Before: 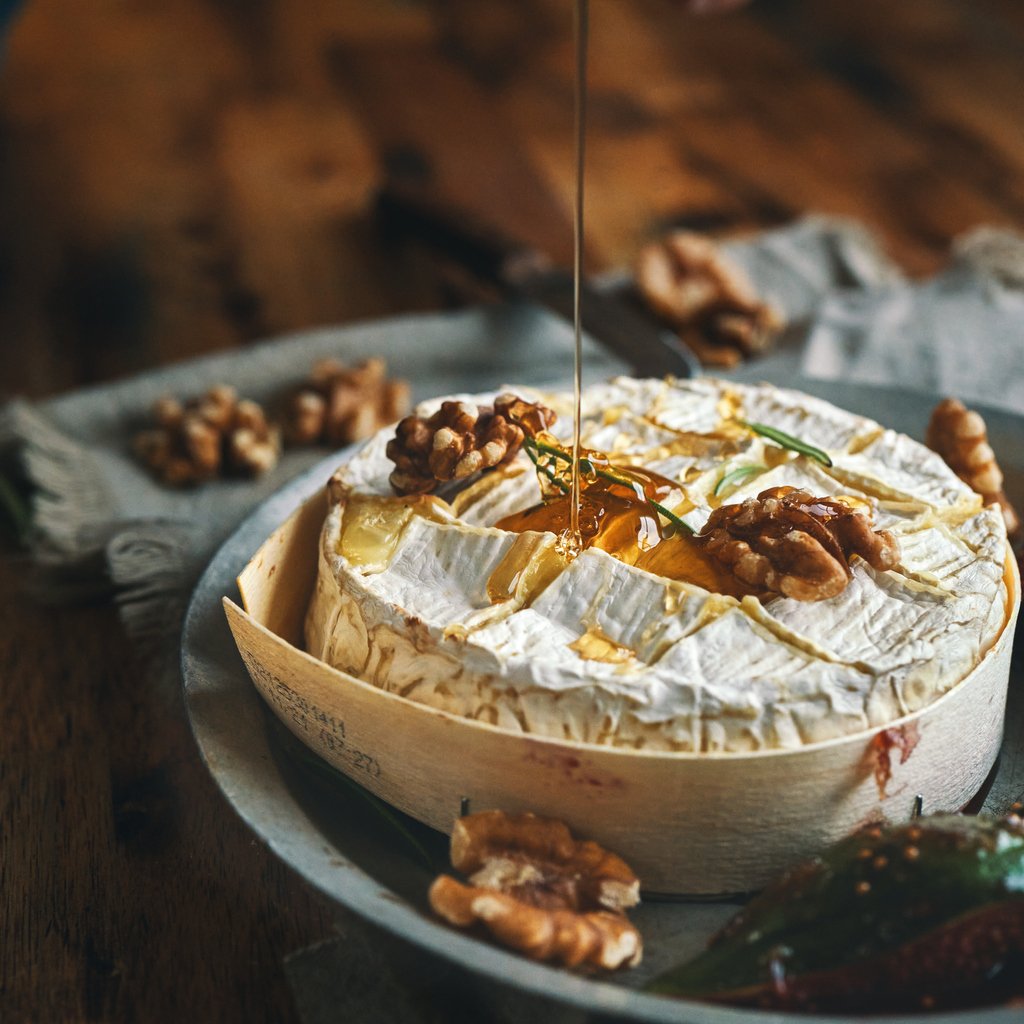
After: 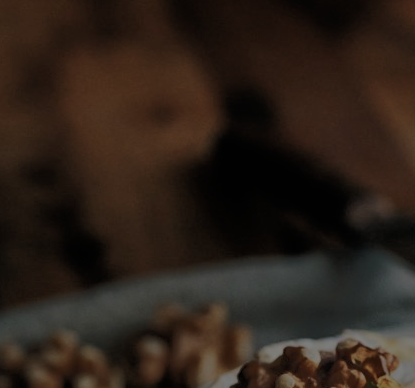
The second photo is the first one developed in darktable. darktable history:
color balance rgb: perceptual brilliance grading › global brilliance -48.39%
tone equalizer: -8 EV -0.528 EV, -7 EV -0.319 EV, -6 EV -0.083 EV, -5 EV 0.413 EV, -4 EV 0.985 EV, -3 EV 0.791 EV, -2 EV -0.01 EV, -1 EV 0.14 EV, +0 EV -0.012 EV, smoothing 1
filmic rgb: black relative exposure -7.65 EV, white relative exposure 4.56 EV, hardness 3.61
crop: left 15.452%, top 5.459%, right 43.956%, bottom 56.62%
